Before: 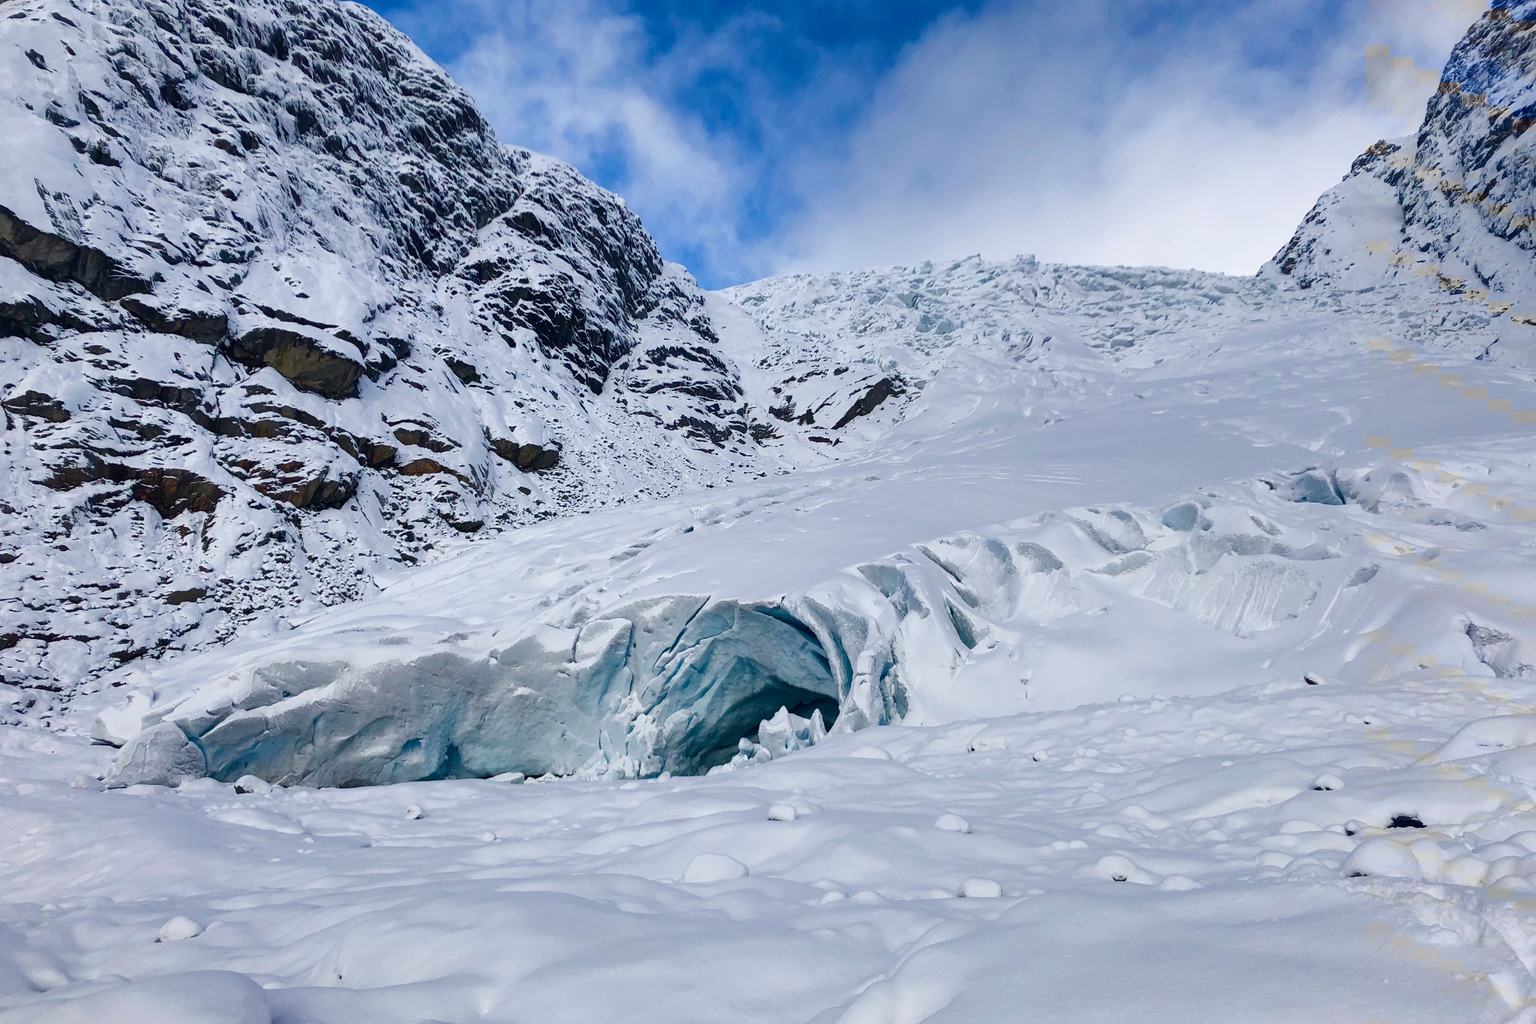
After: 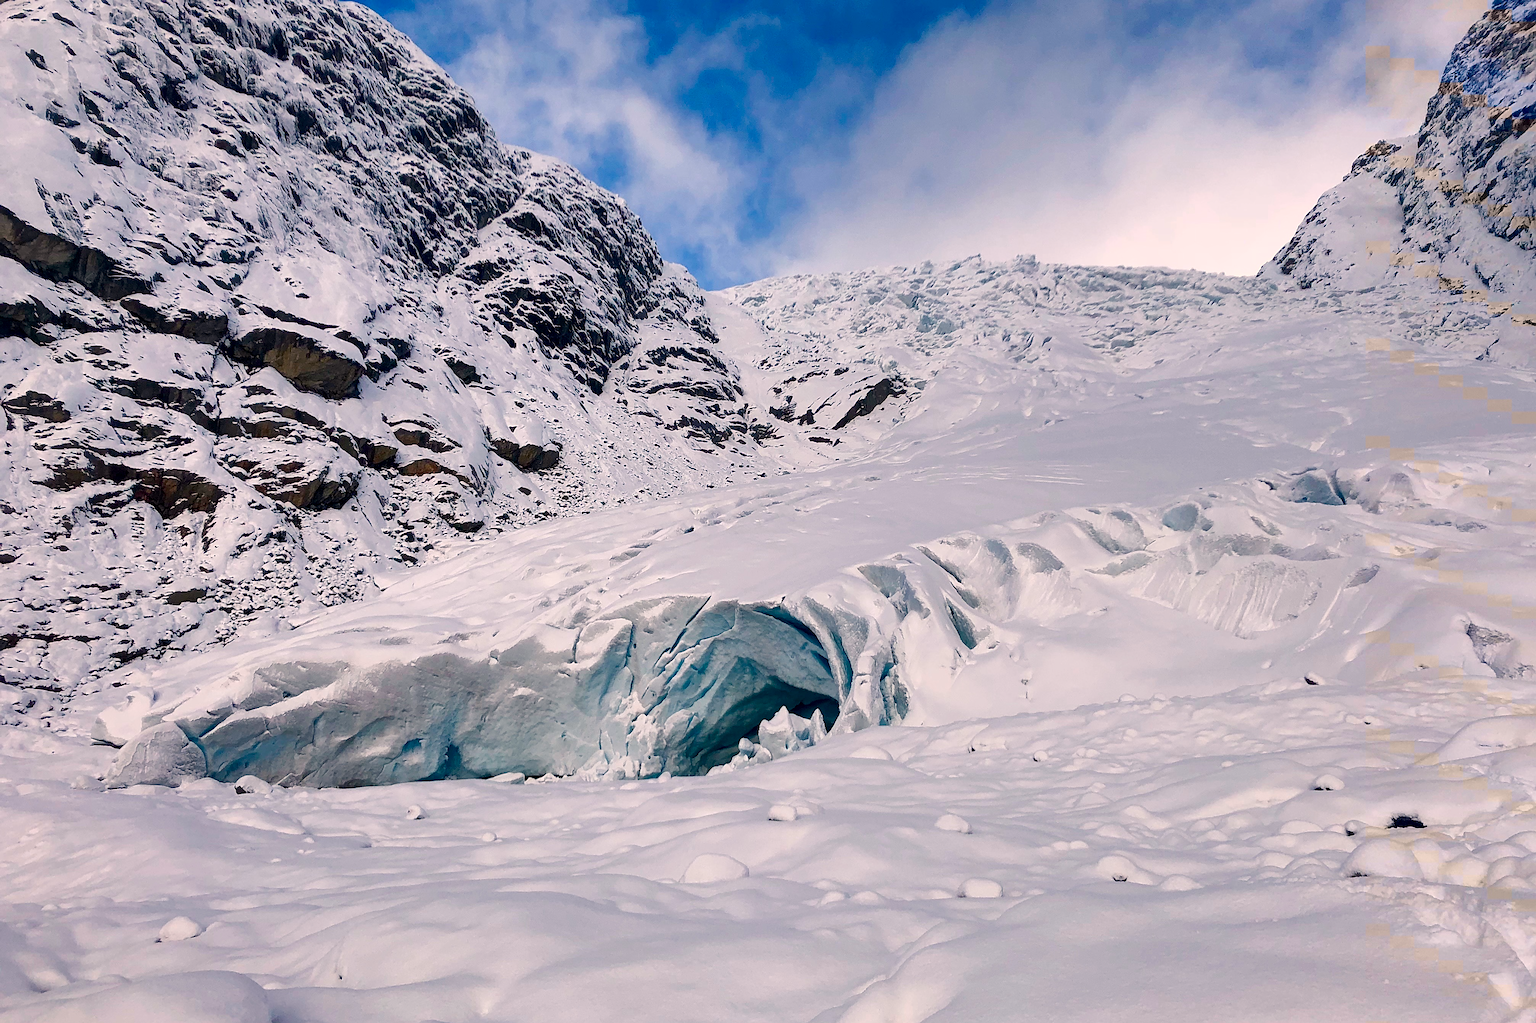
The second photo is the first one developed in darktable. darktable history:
white balance: red 1.127, blue 0.943
crop: bottom 0.071%
sharpen: on, module defaults
